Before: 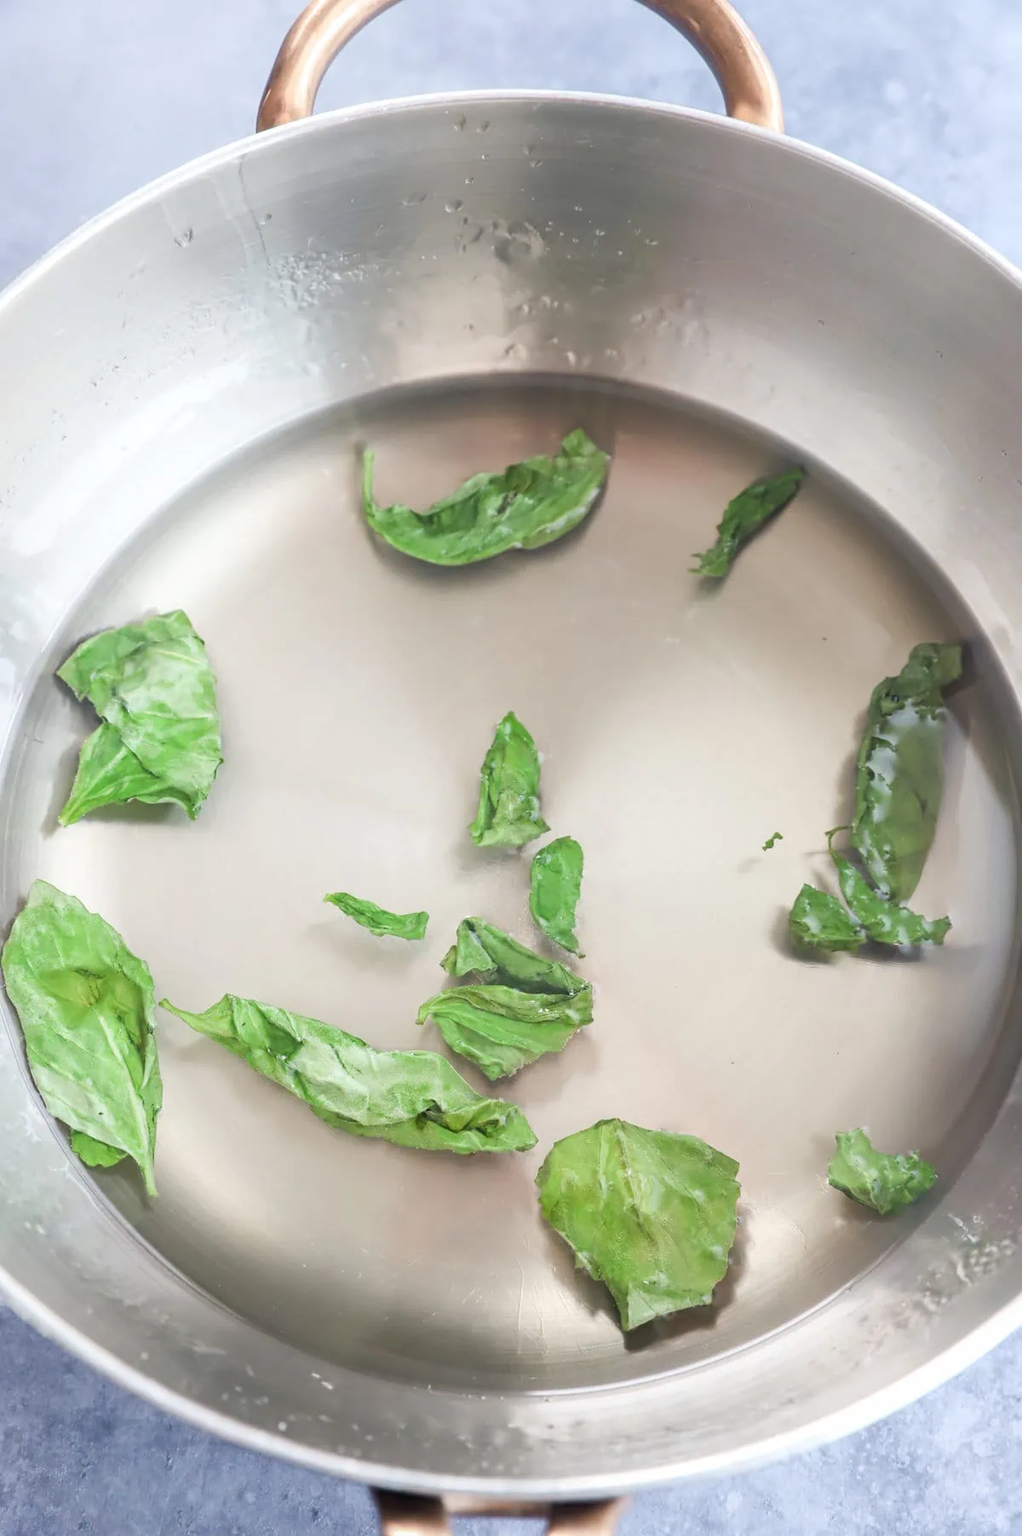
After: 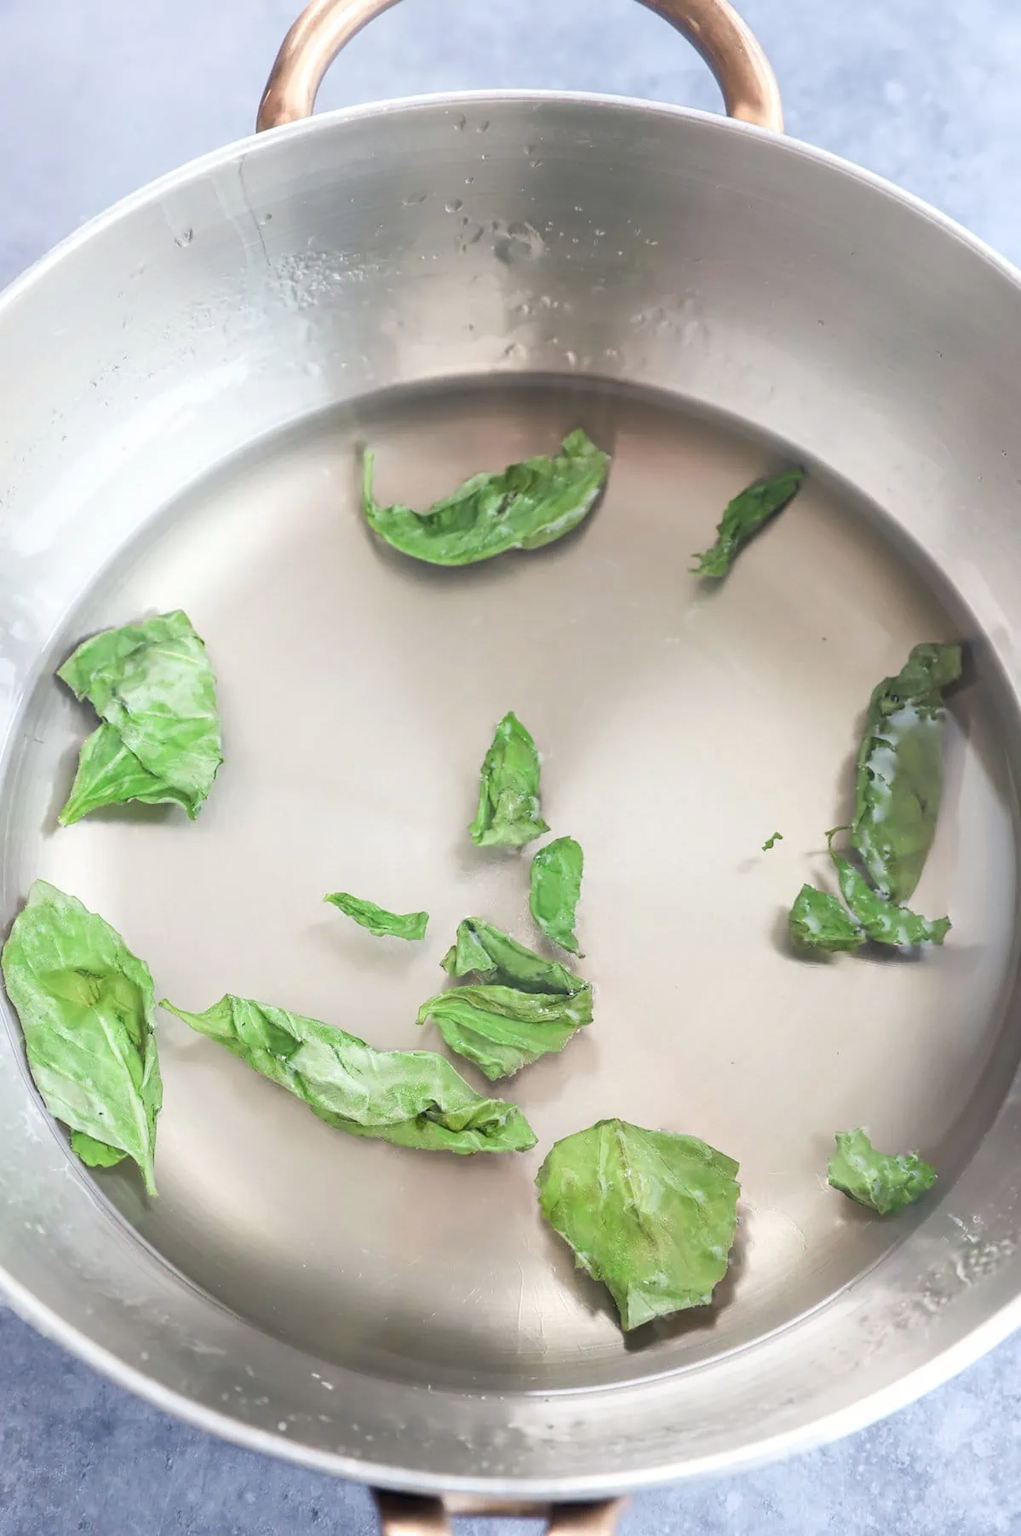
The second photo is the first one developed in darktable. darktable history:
white balance: emerald 1
color zones: curves: ch0 [(0, 0.558) (0.143, 0.559) (0.286, 0.529) (0.429, 0.505) (0.571, 0.5) (0.714, 0.5) (0.857, 0.5) (1, 0.558)]; ch1 [(0, 0.469) (0.01, 0.469) (0.12, 0.446) (0.248, 0.469) (0.5, 0.5) (0.748, 0.5) (0.99, 0.469) (1, 0.469)]
